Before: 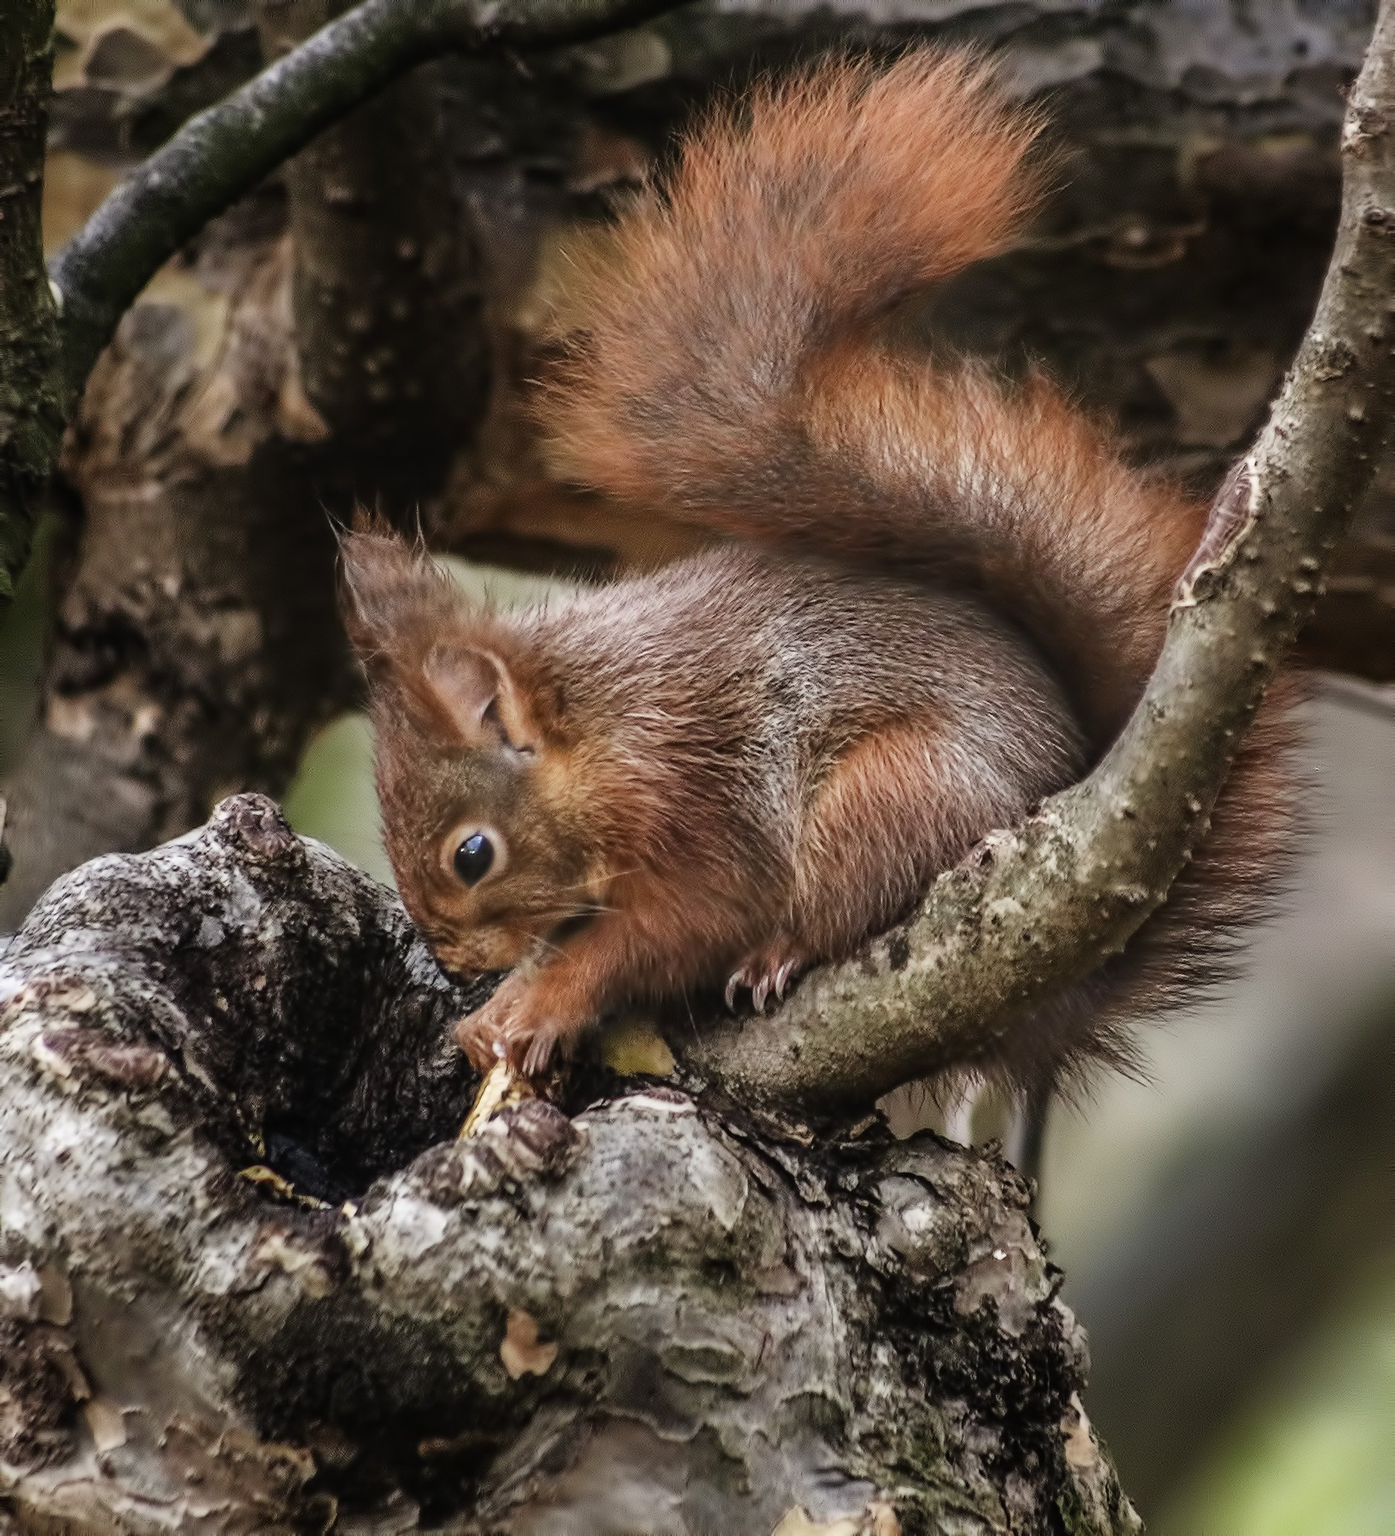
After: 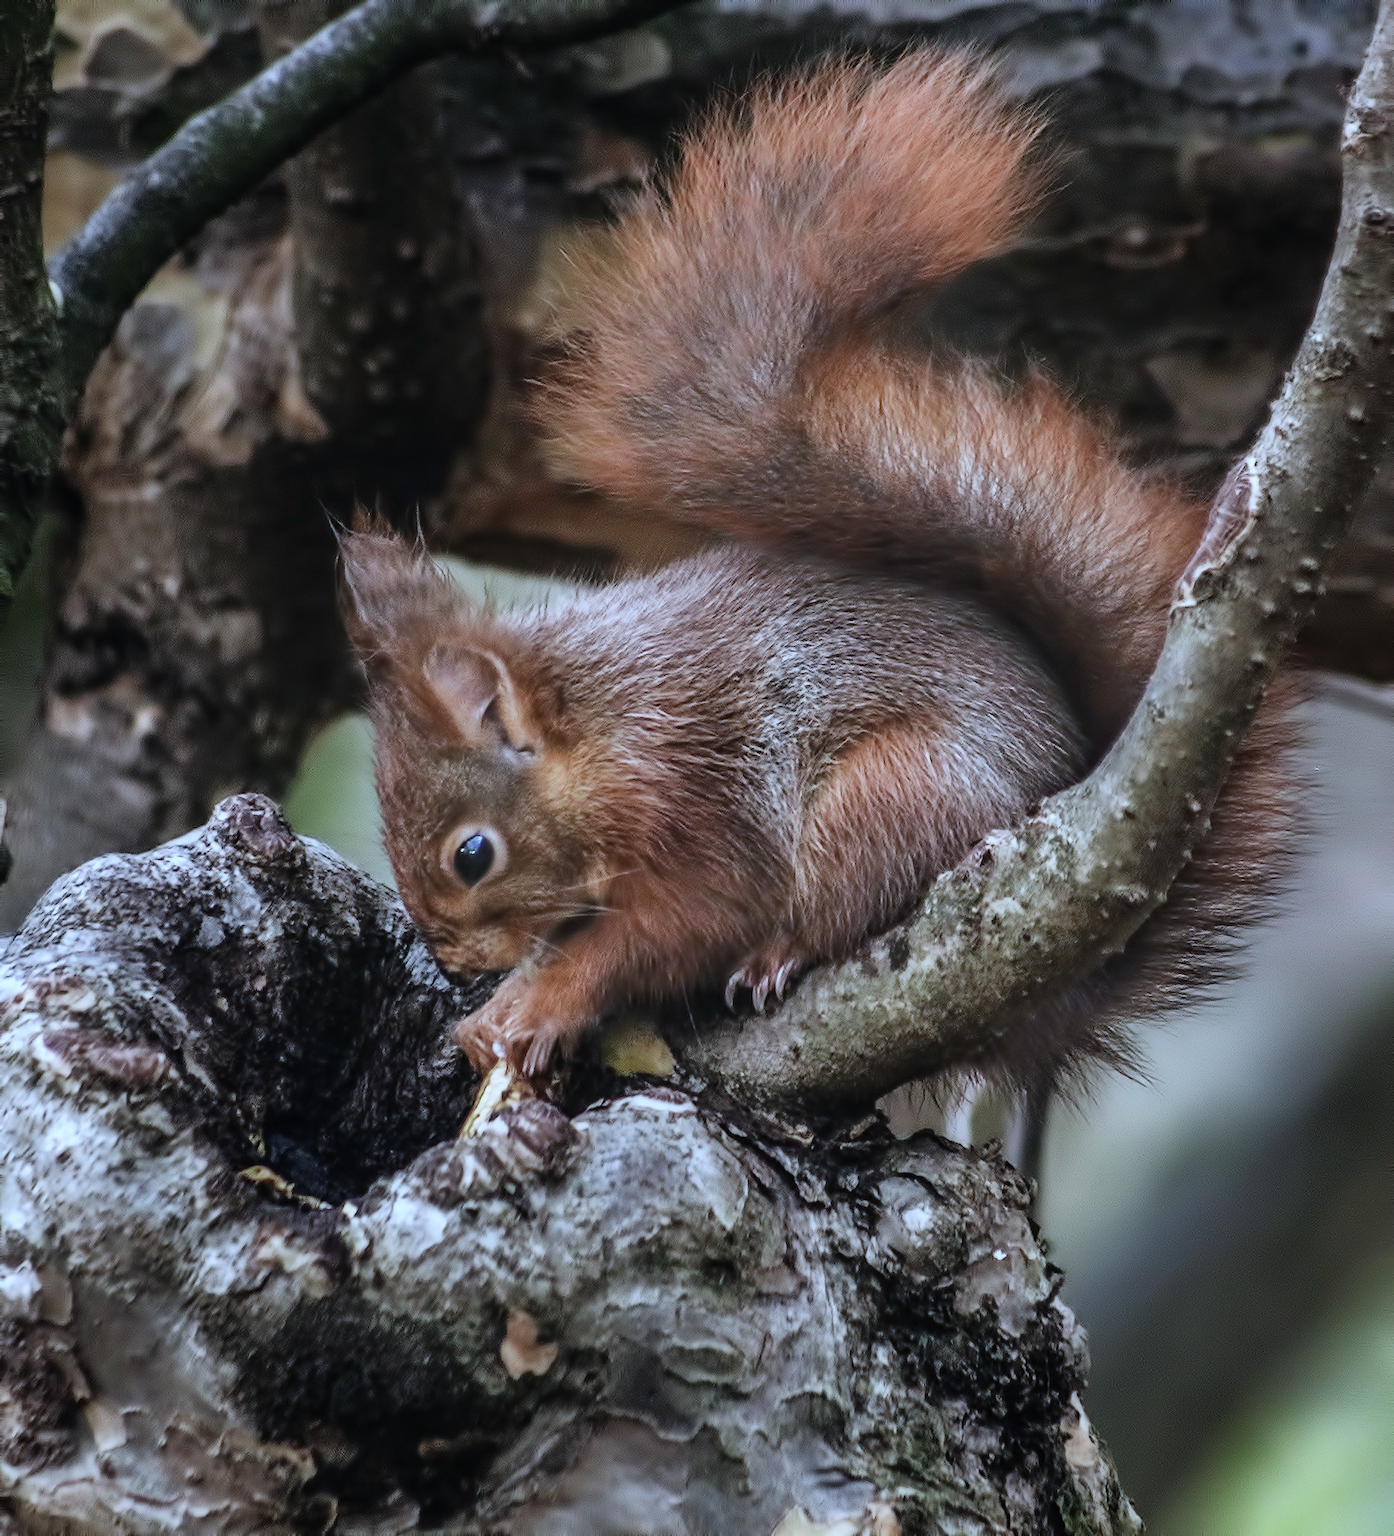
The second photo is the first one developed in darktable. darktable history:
color calibration: illuminant custom, x 0.388, y 0.387, temperature 3793.56 K, saturation algorithm version 1 (2020)
